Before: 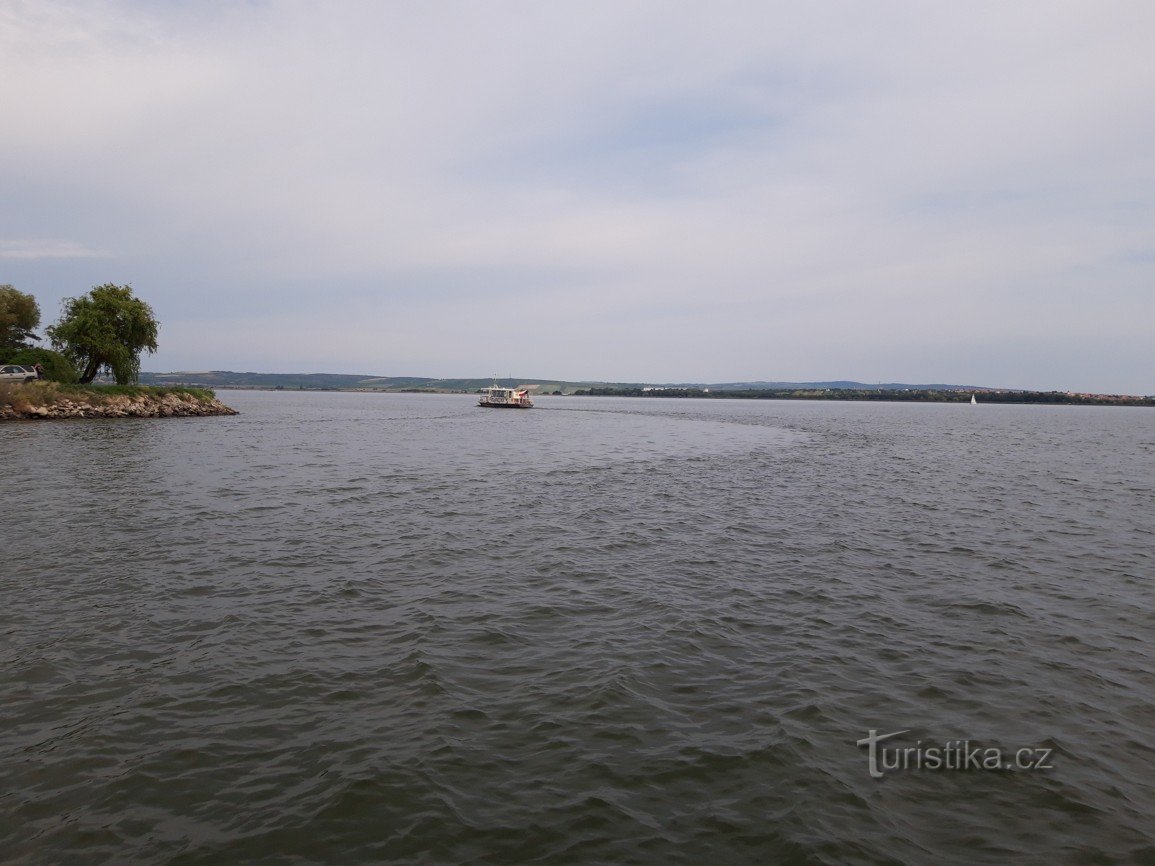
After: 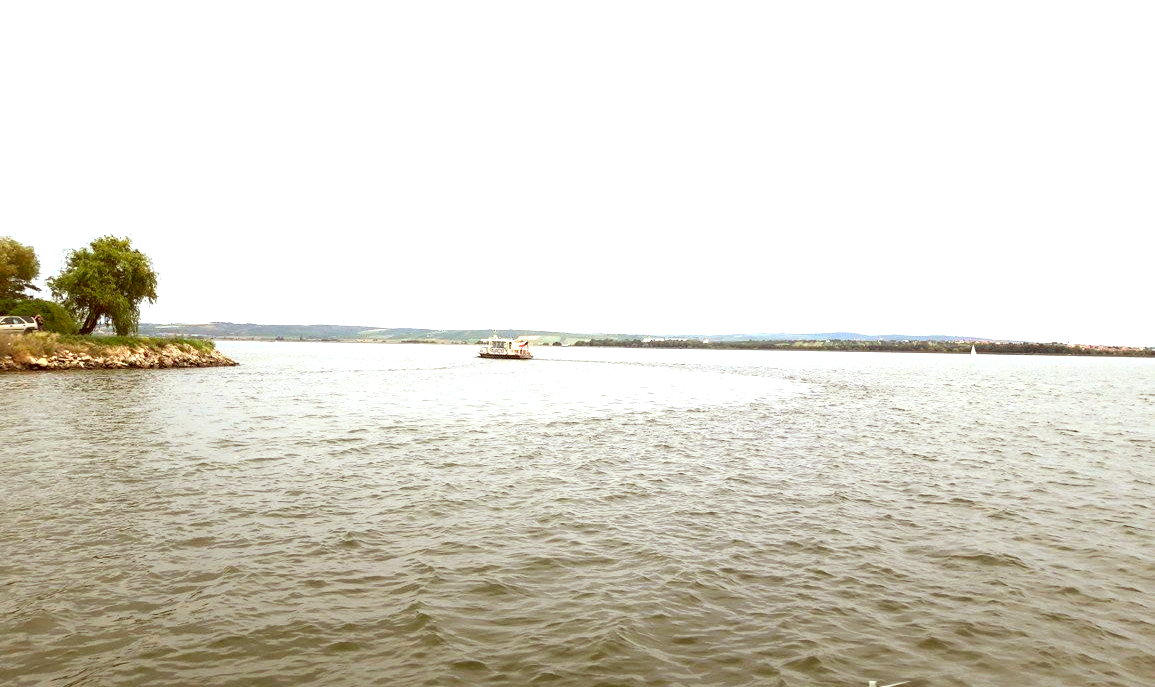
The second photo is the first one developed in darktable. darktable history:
exposure: black level correction 0.001, exposure 1.84 EV, compensate highlight preservation false
contrast brightness saturation: contrast 0.1, brightness 0.02, saturation 0.02
crop and rotate: top 5.667%, bottom 14.937%
color correction: highlights a* -5.3, highlights b* 9.8, shadows a* 9.8, shadows b* 24.26
